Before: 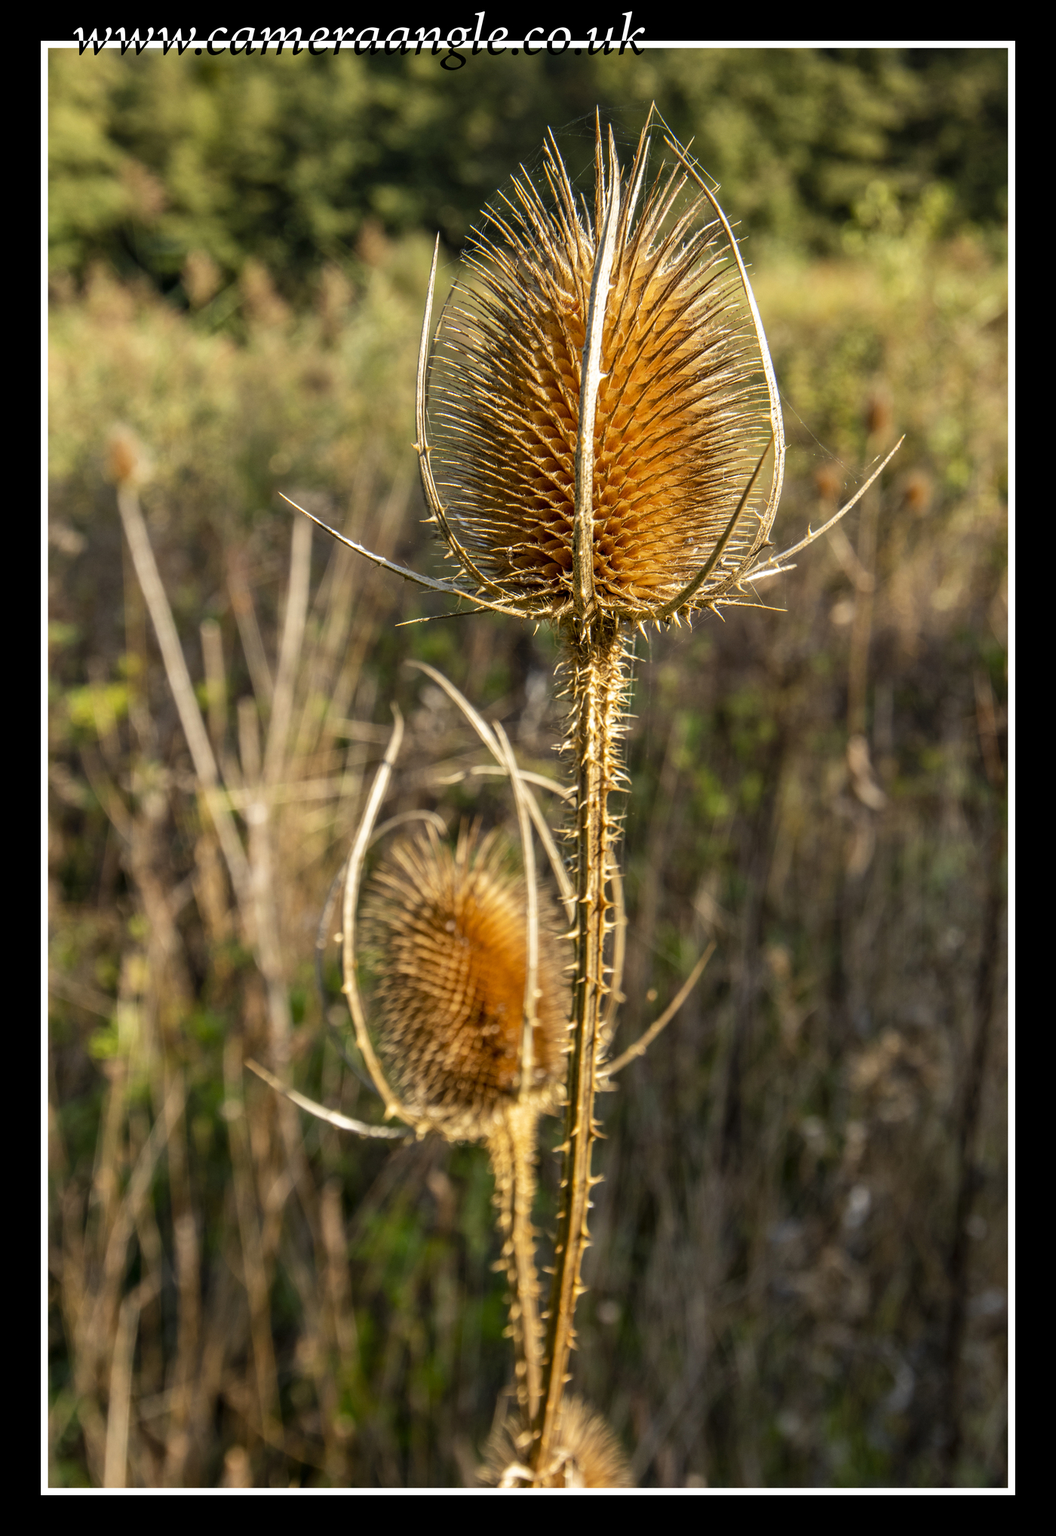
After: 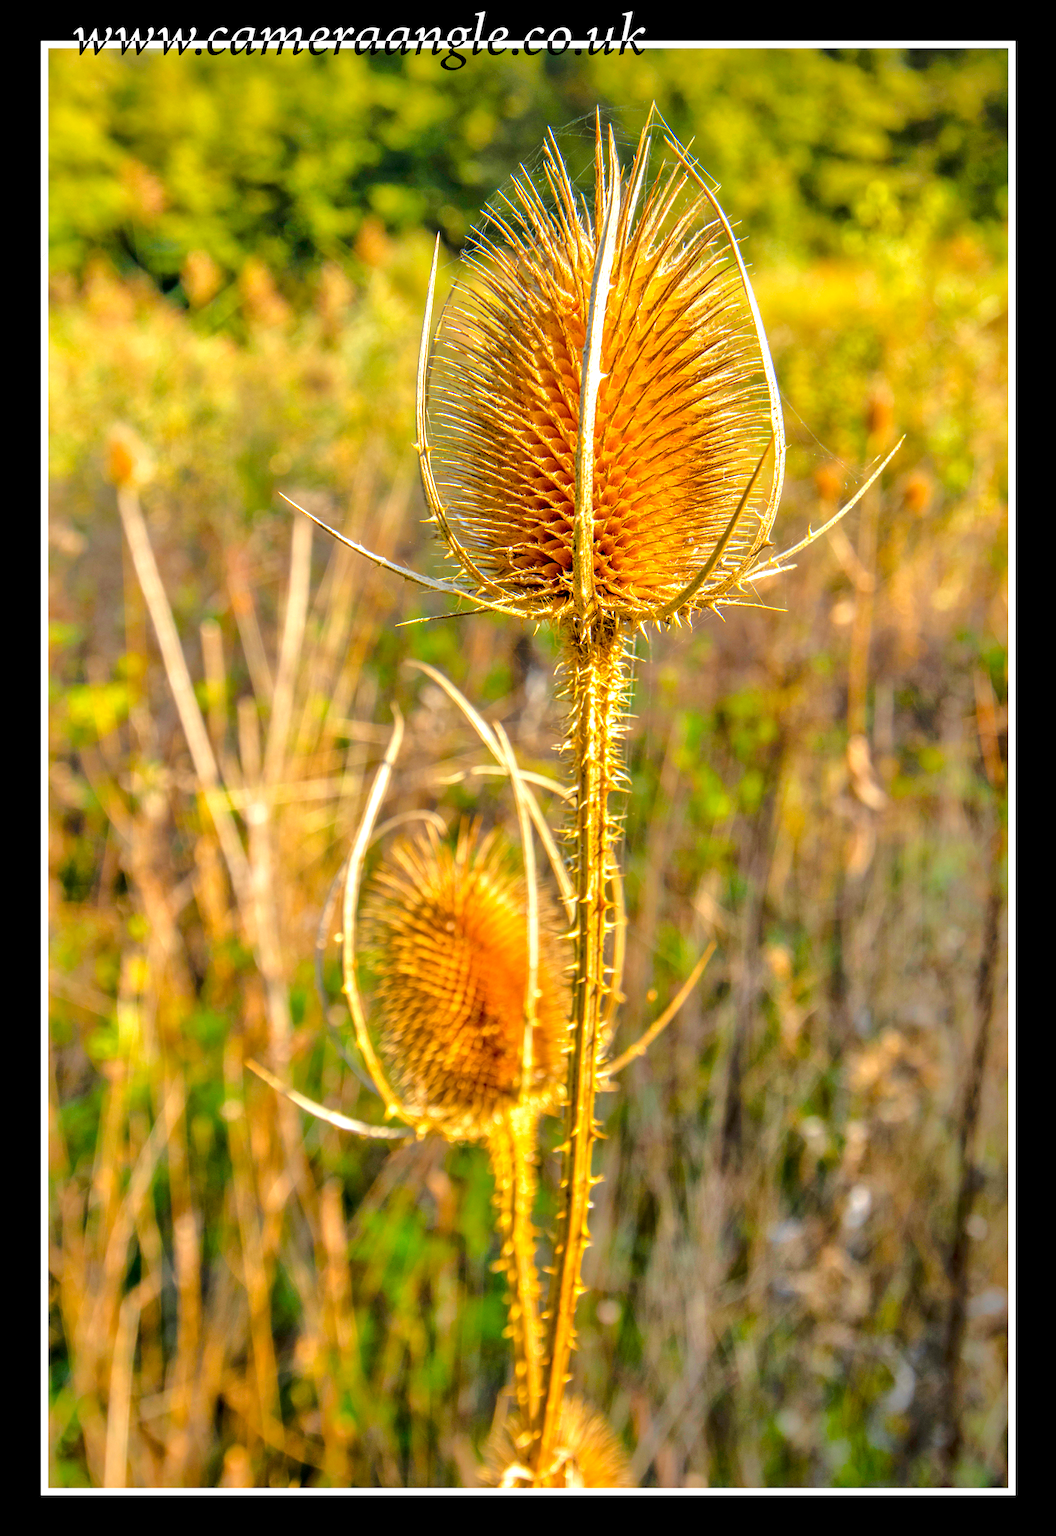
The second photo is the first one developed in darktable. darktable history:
tone equalizer: -8 EV 2 EV, -7 EV 1.99 EV, -6 EV 1.97 EV, -5 EV 1.98 EV, -4 EV 1.96 EV, -3 EV 1.47 EV, -2 EV 0.98 EV, -1 EV 0.478 EV
vignetting: fall-off start 91.85%, brightness -0.304, saturation -0.058, unbound false
color balance rgb: highlights gain › luminance 10.058%, perceptual saturation grading › global saturation 30.935%, perceptual brilliance grading › mid-tones 10.415%, perceptual brilliance grading › shadows 15.306%, global vibrance 14.657%
